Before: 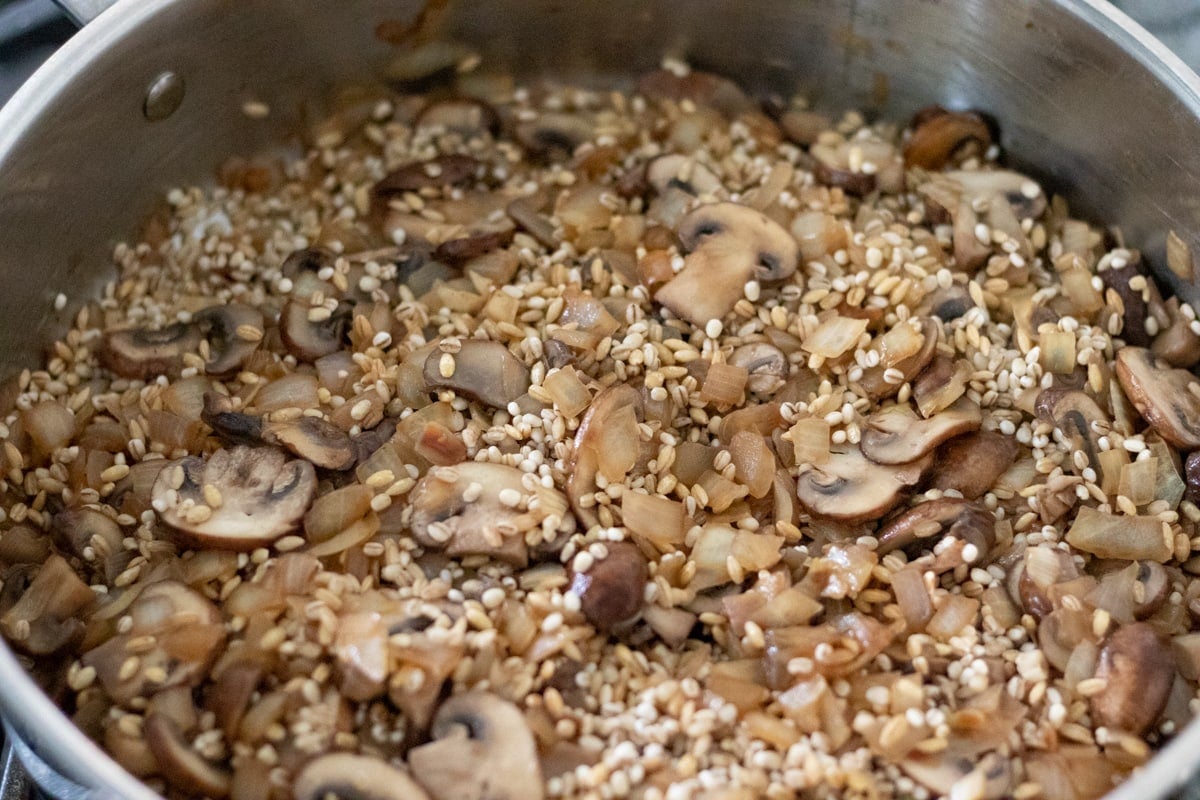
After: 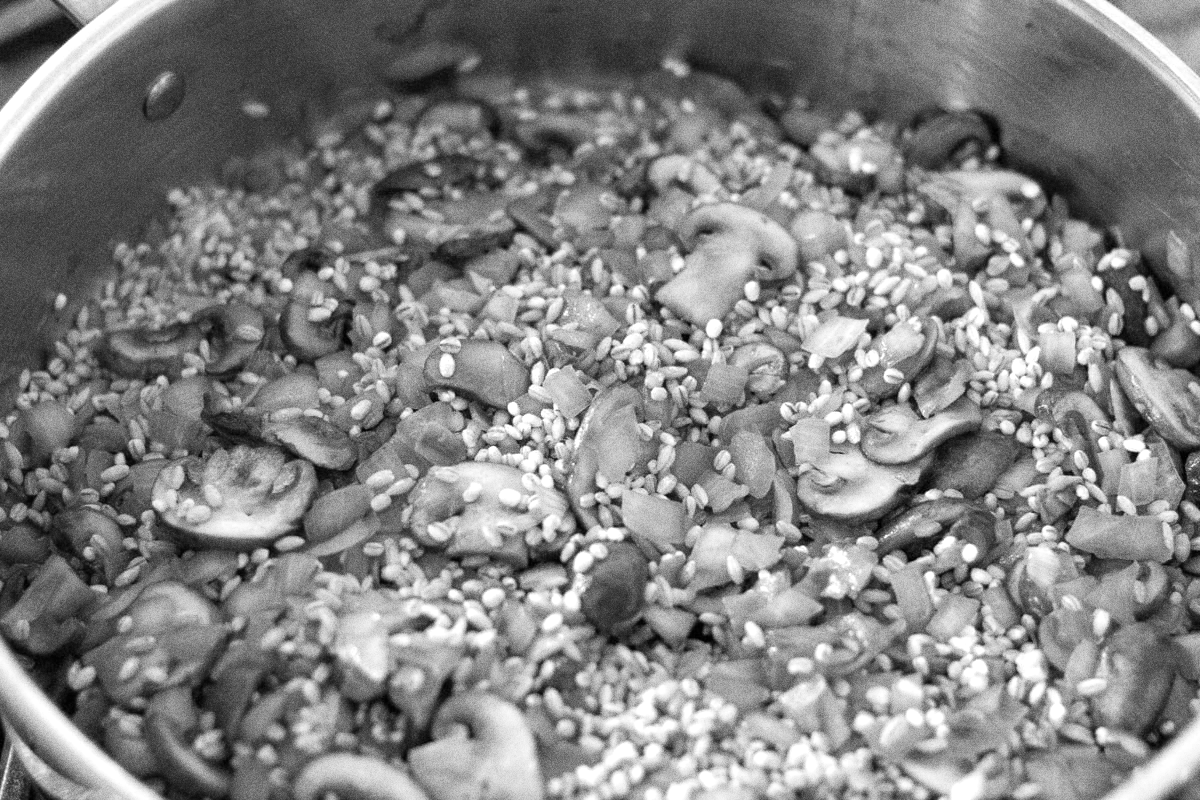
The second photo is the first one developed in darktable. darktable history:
grain: coarseness 0.09 ISO, strength 40%
exposure: exposure 0.485 EV, compensate highlight preservation false
monochrome: a -6.99, b 35.61, size 1.4
